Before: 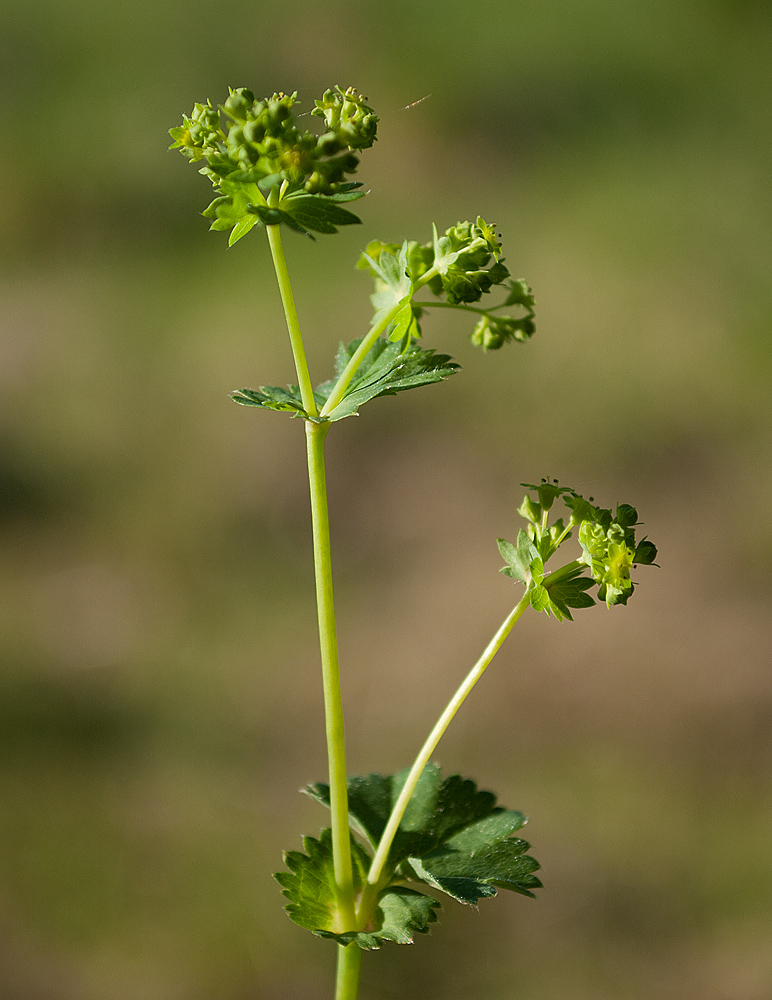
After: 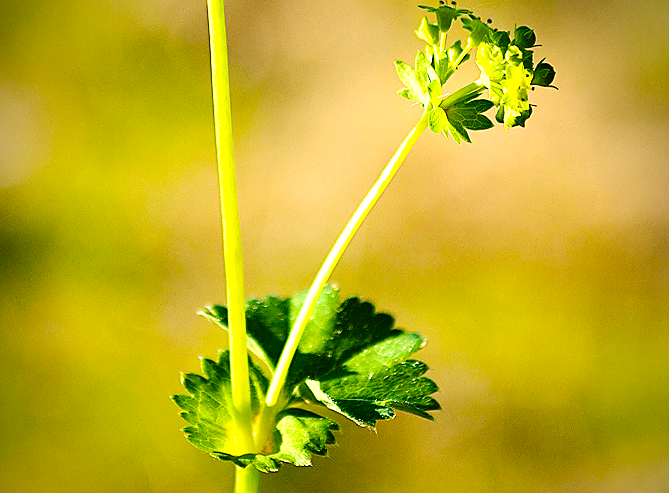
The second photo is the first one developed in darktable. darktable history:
tone curve: curves: ch0 [(0, 0) (0.003, 0.004) (0.011, 0.006) (0.025, 0.011) (0.044, 0.017) (0.069, 0.029) (0.1, 0.047) (0.136, 0.07) (0.177, 0.121) (0.224, 0.182) (0.277, 0.257) (0.335, 0.342) (0.399, 0.432) (0.468, 0.526) (0.543, 0.621) (0.623, 0.711) (0.709, 0.792) (0.801, 0.87) (0.898, 0.951) (1, 1)], preserve colors none
crop and rotate: left 13.24%, top 47.825%, bottom 2.791%
vignetting: brightness -0.586, saturation -0.126
sharpen: radius 1.882, amount 0.403, threshold 1.577
color balance rgb: perceptual saturation grading › global saturation 30.869%, global vibrance 33.525%
contrast brightness saturation: contrast 0.135
exposure: black level correction 0, exposure 1.199 EV, compensate highlight preservation false
